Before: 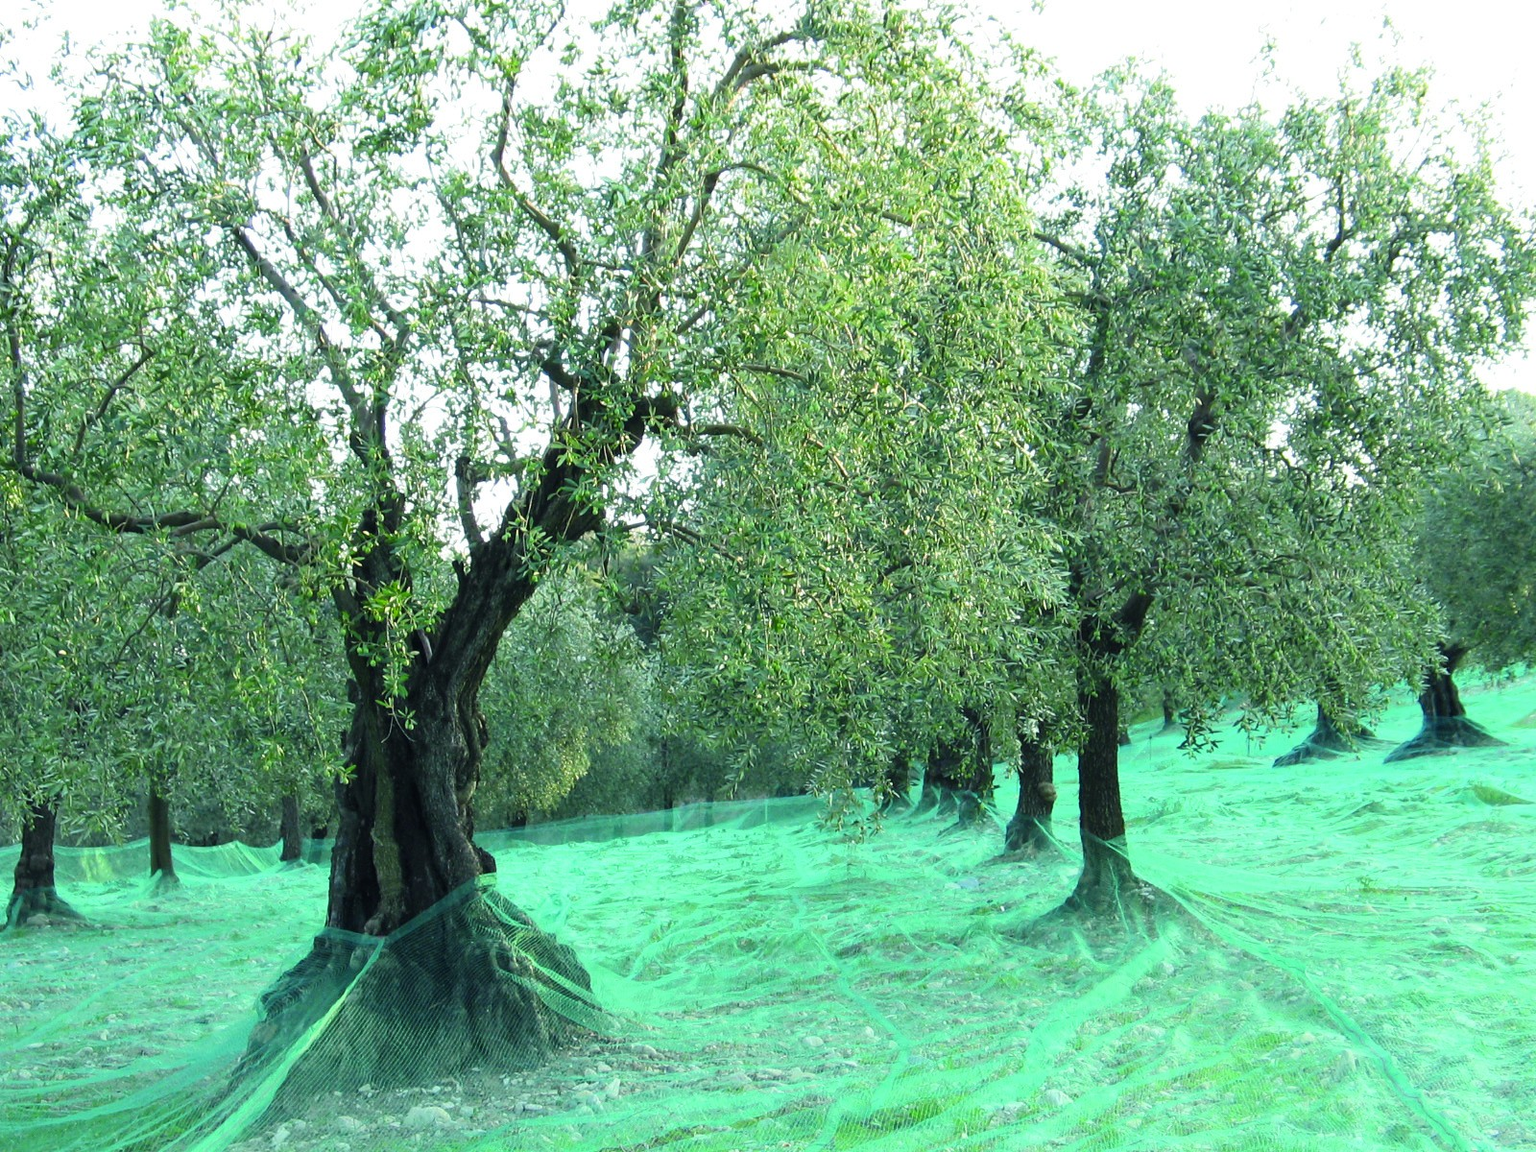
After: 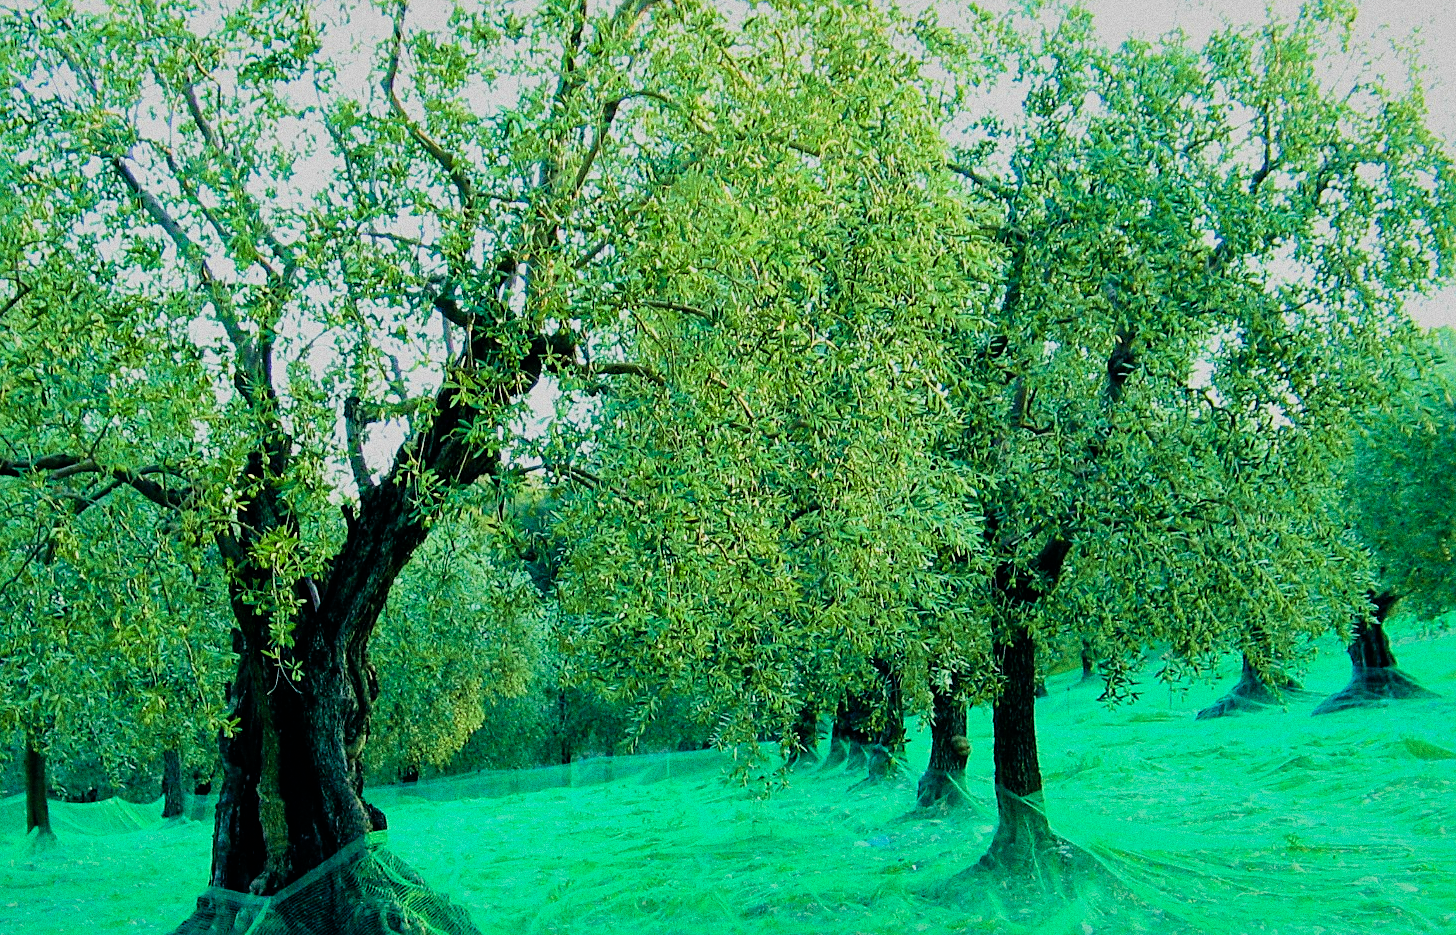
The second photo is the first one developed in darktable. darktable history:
filmic rgb: black relative exposure -5 EV, hardness 2.88, contrast 1.3
color balance rgb: perceptual saturation grading › global saturation 20%, perceptual saturation grading › highlights -25%, perceptual saturation grading › shadows 50%
sharpen: on, module defaults
crop: left 8.155%, top 6.611%, bottom 15.385%
velvia: strength 74%
shadows and highlights: highlights -60
grain: coarseness 0.09 ISO, strength 40%
